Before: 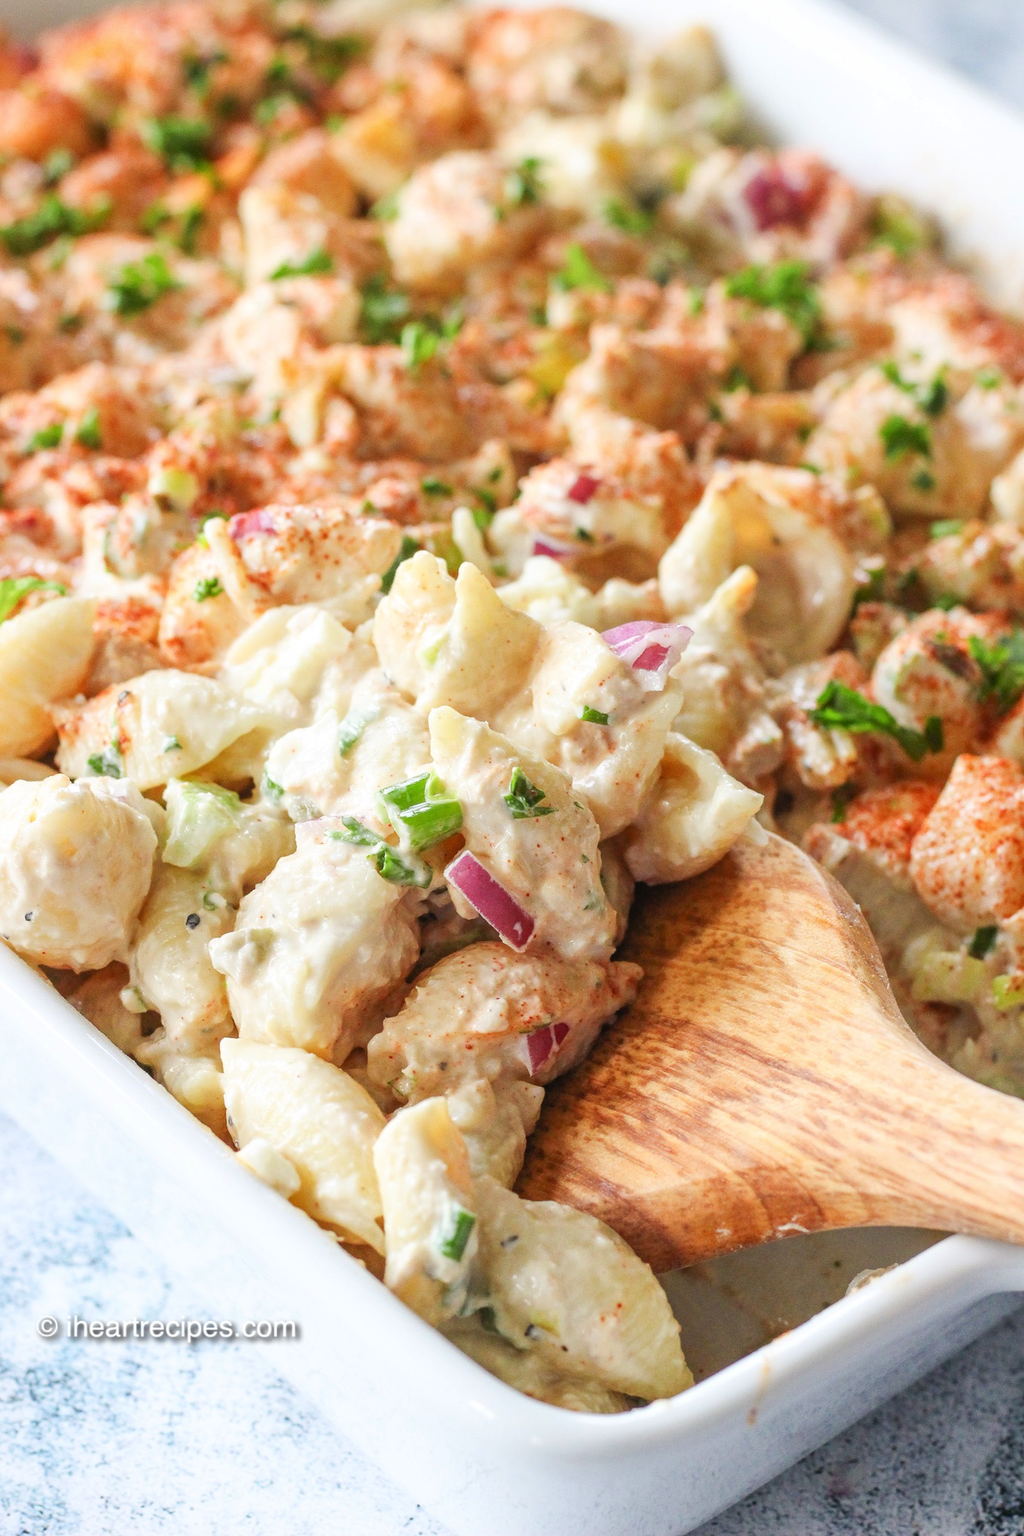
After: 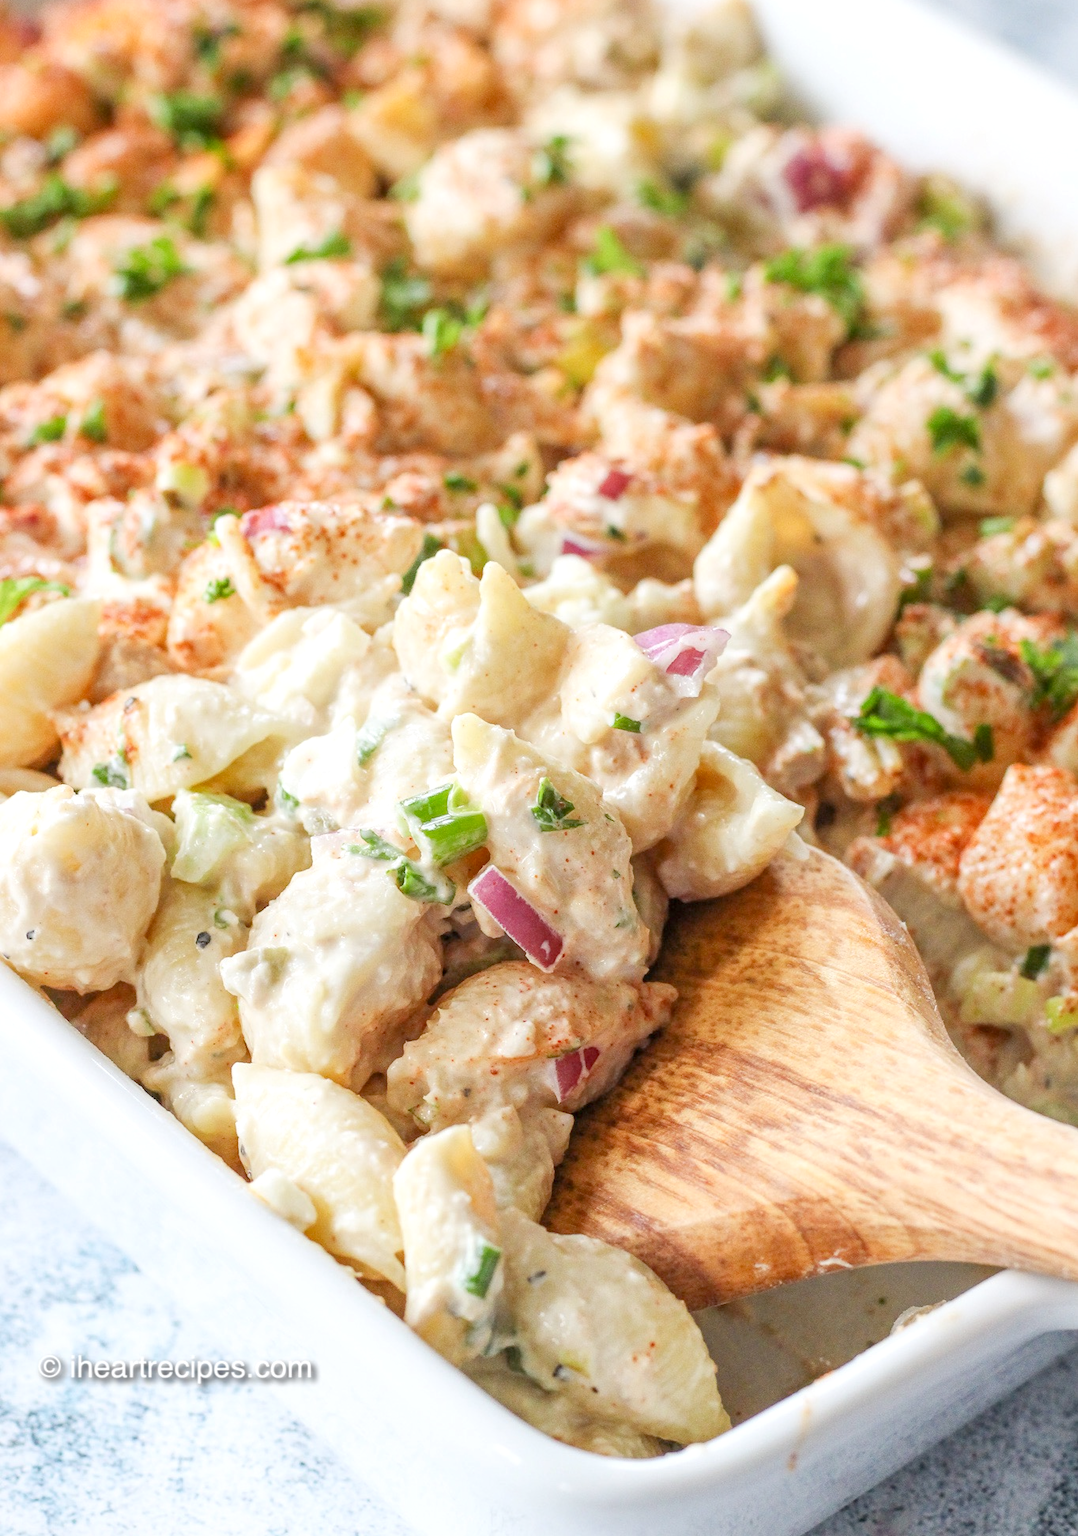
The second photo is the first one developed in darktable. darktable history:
local contrast: highlights 101%, shadows 103%, detail 119%, midtone range 0.2
crop and rotate: top 1.913%, bottom 3.146%
